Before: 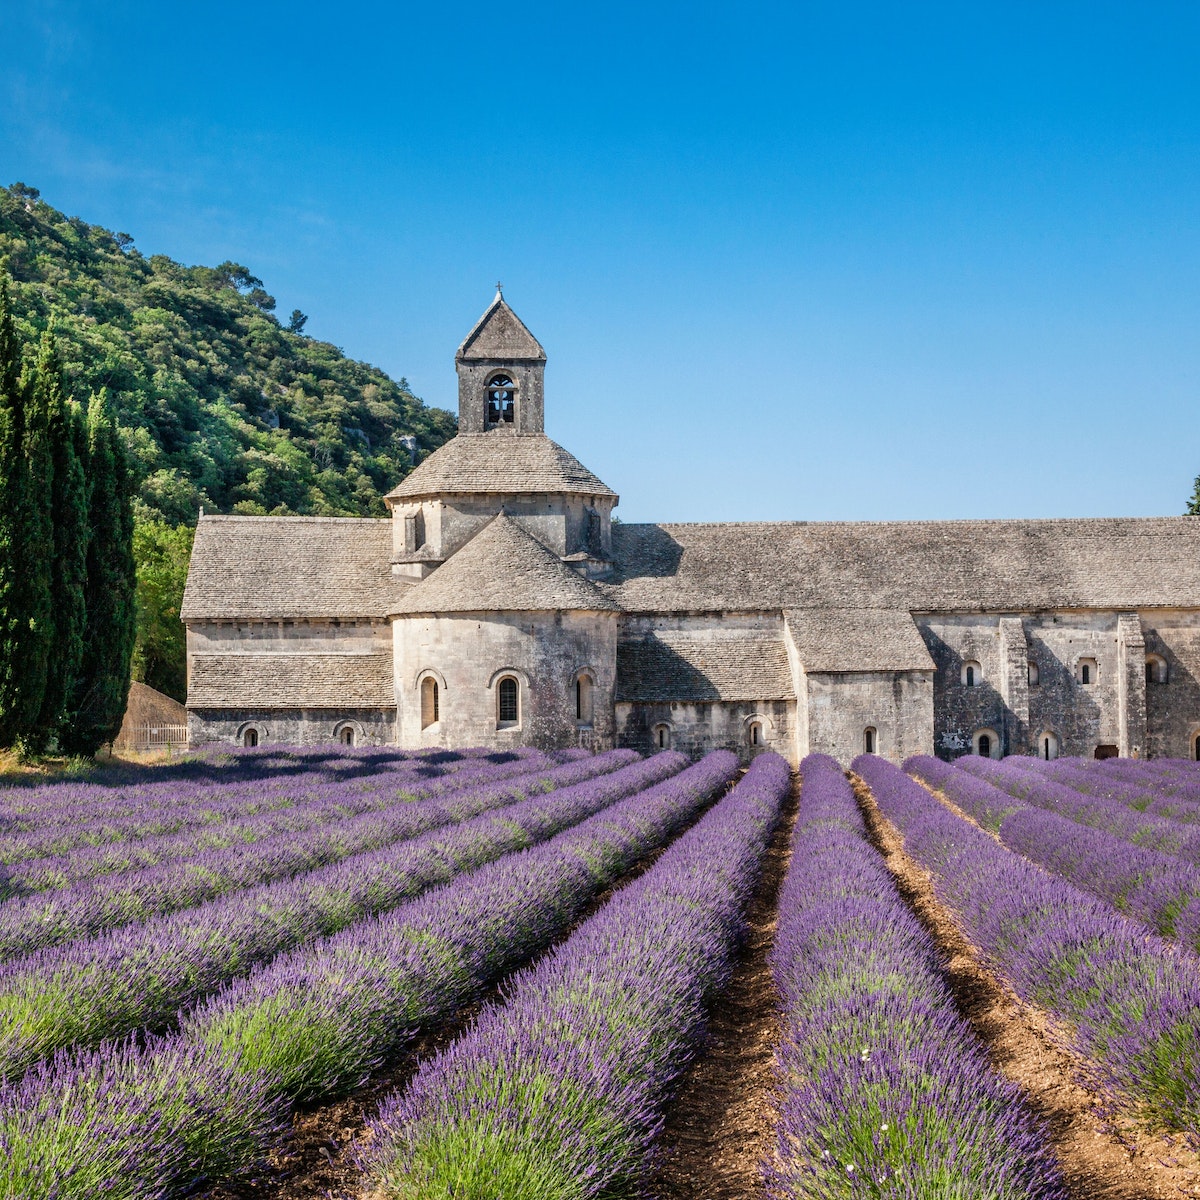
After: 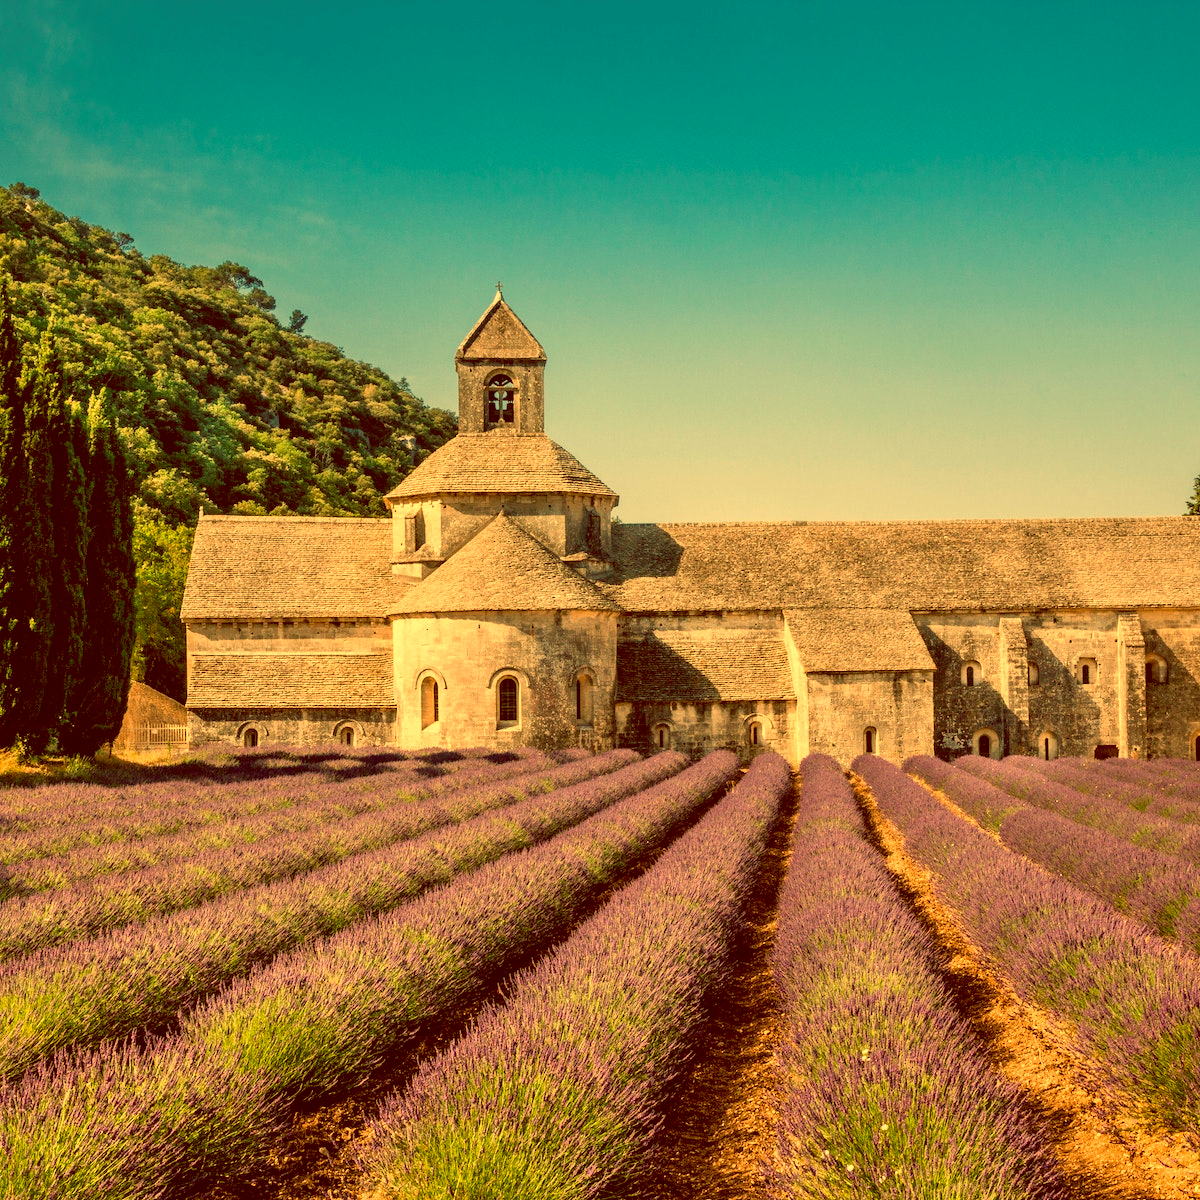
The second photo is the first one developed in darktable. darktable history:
white balance: red 1.467, blue 0.684
color balance: lift [1, 1.015, 0.987, 0.985], gamma [1, 0.959, 1.042, 0.958], gain [0.927, 0.938, 1.072, 0.928], contrast 1.5%
